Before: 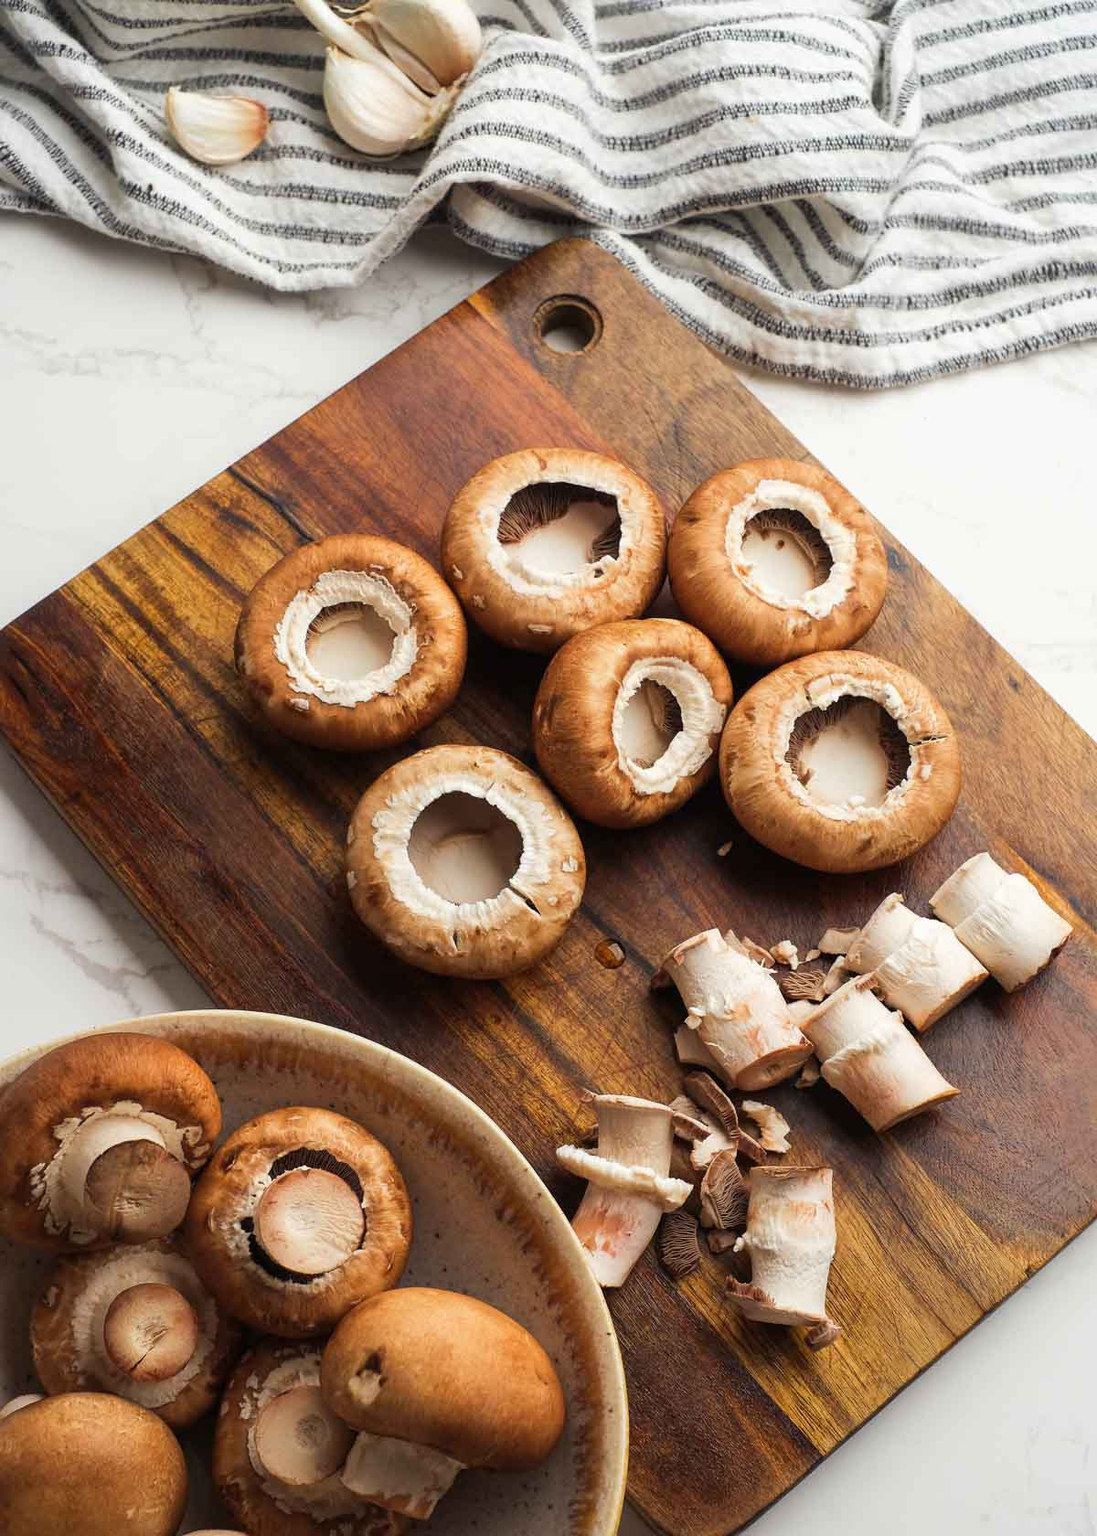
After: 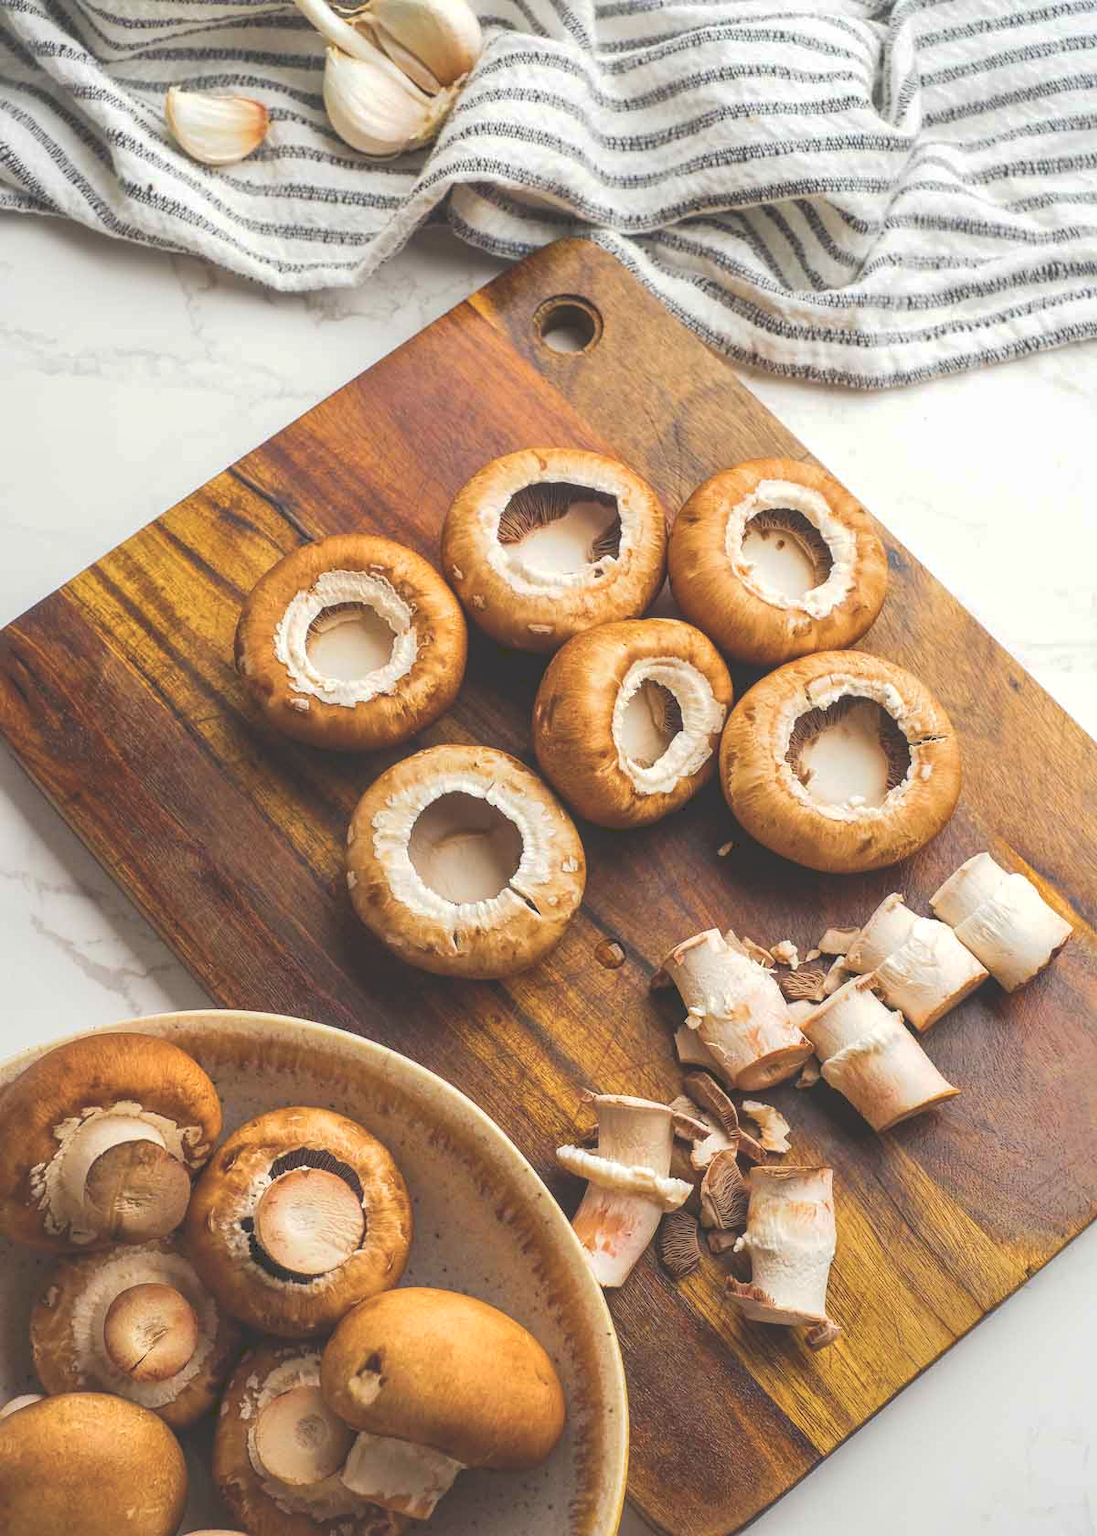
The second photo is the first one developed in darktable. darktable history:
local contrast: on, module defaults
color balance rgb: linear chroma grading › global chroma 13.3%, global vibrance 41.49%
tone curve: curves: ch0 [(0, 0) (0.003, 0.238) (0.011, 0.238) (0.025, 0.242) (0.044, 0.256) (0.069, 0.277) (0.1, 0.294) (0.136, 0.315) (0.177, 0.345) (0.224, 0.379) (0.277, 0.419) (0.335, 0.463) (0.399, 0.511) (0.468, 0.566) (0.543, 0.627) (0.623, 0.687) (0.709, 0.75) (0.801, 0.824) (0.898, 0.89) (1, 1)], preserve colors none
